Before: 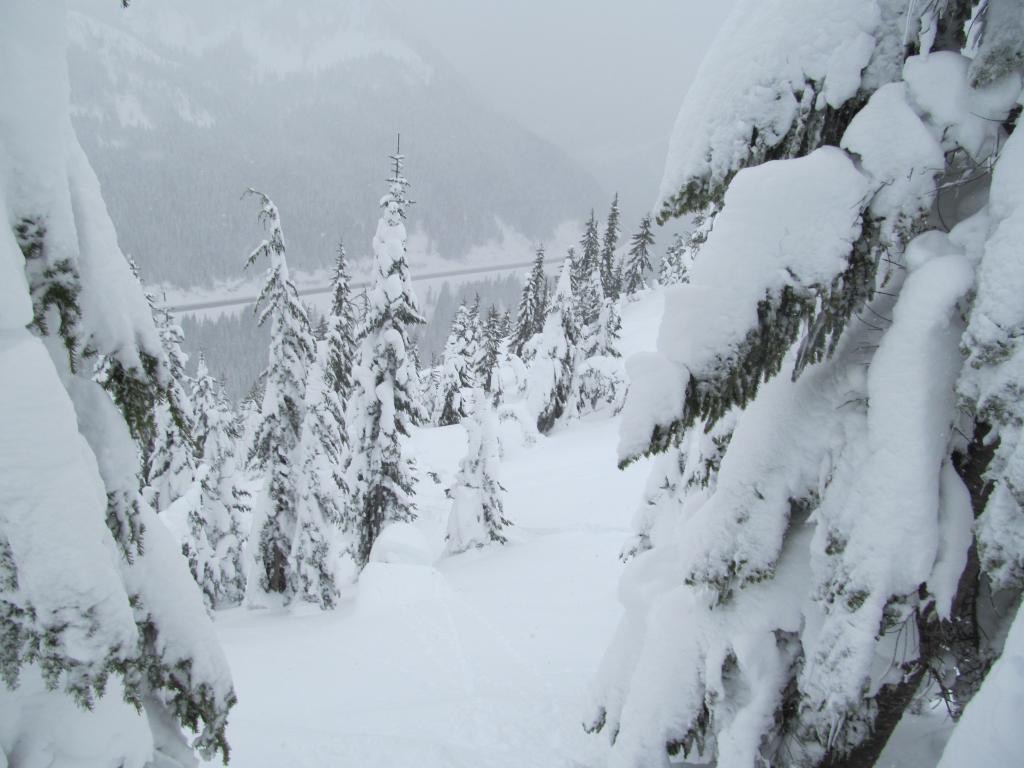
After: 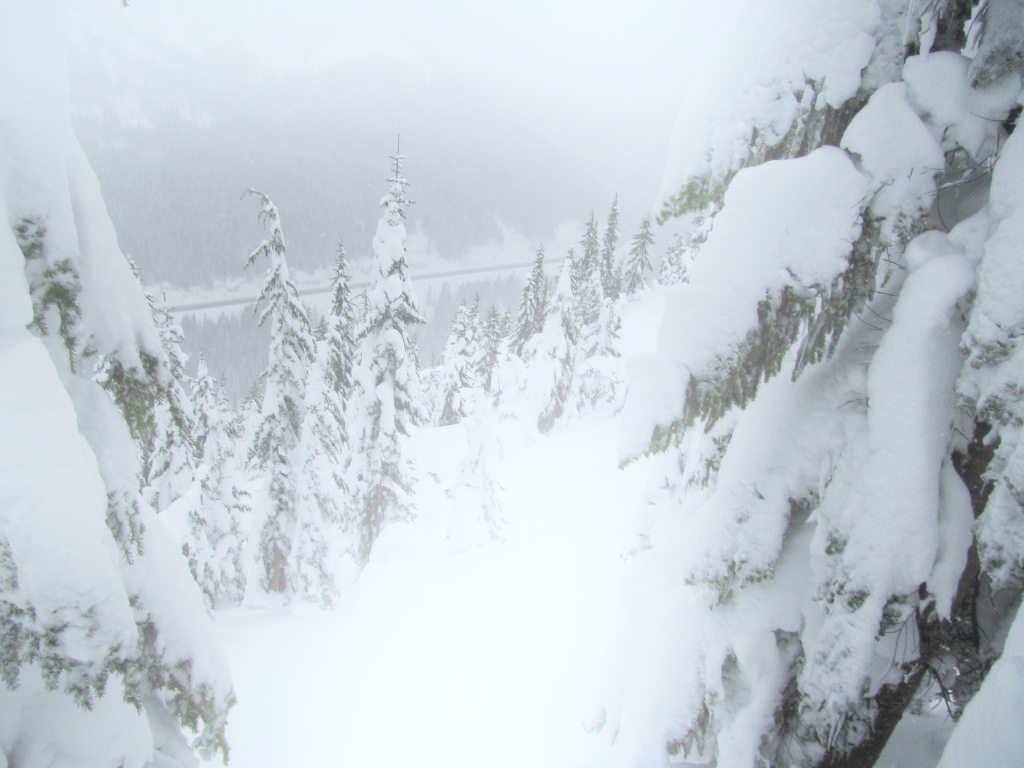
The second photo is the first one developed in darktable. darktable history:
bloom: on, module defaults
soften: size 10%, saturation 50%, brightness 0.2 EV, mix 10%
